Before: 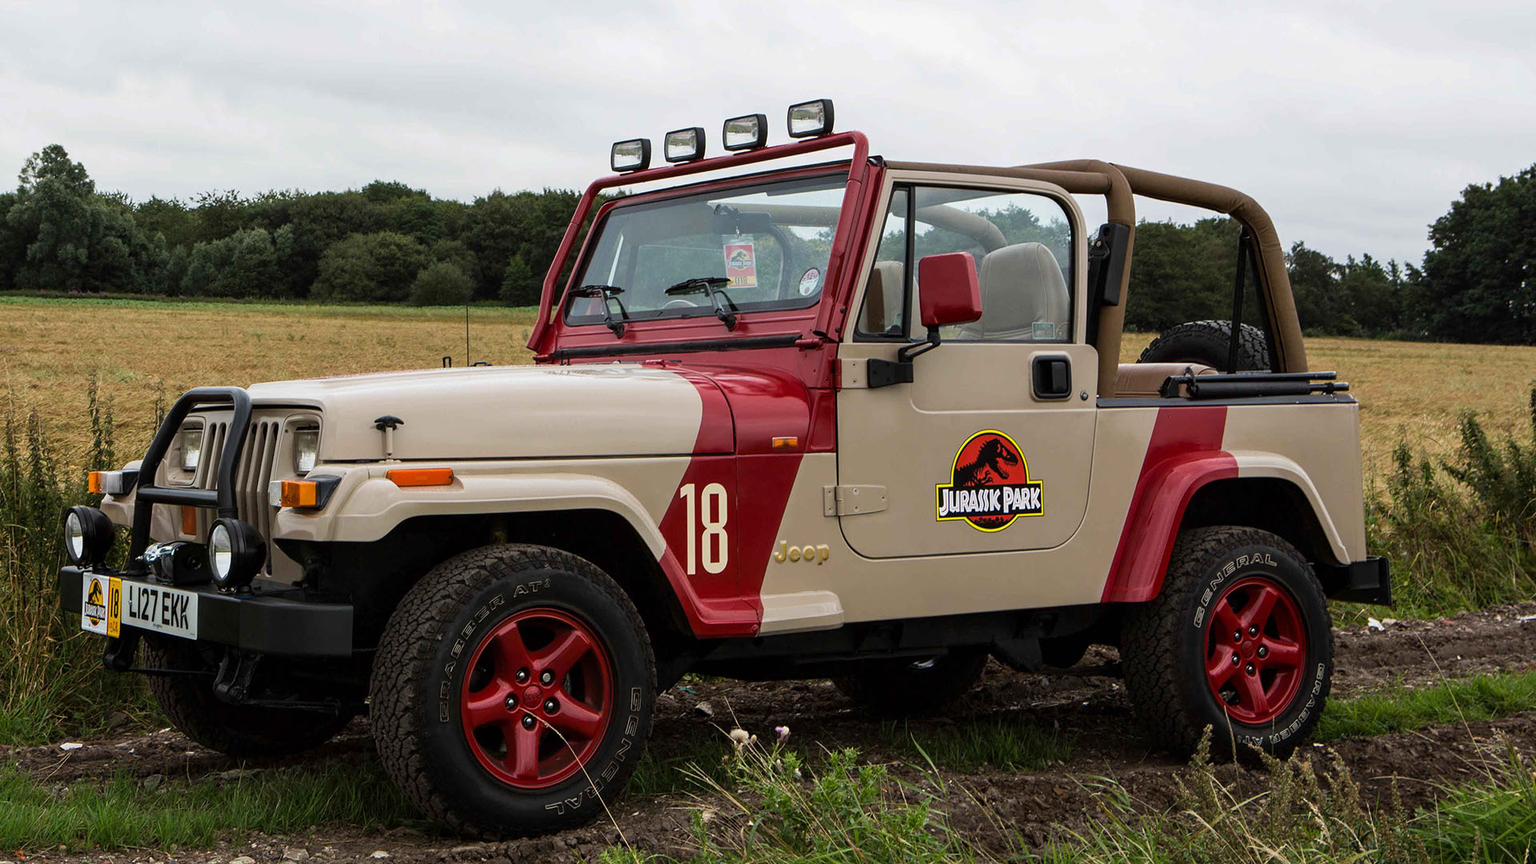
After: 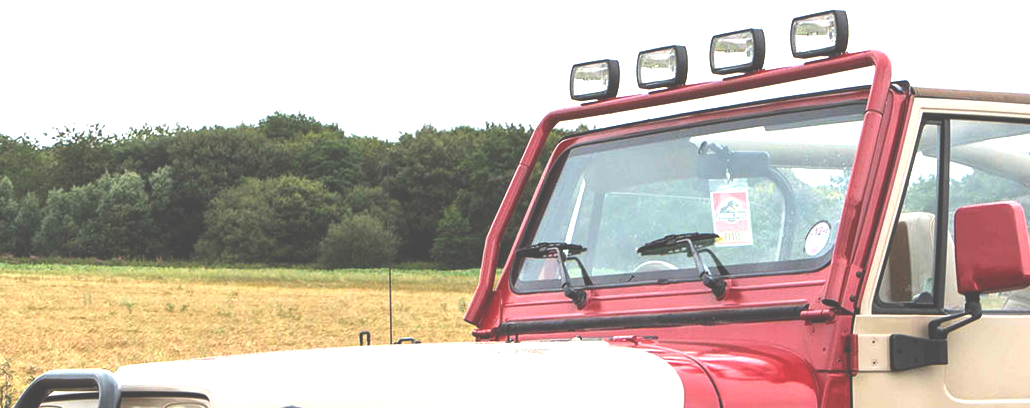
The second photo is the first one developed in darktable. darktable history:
exposure: black level correction -0.023, exposure 1.397 EV, compensate highlight preservation false
crop: left 10.121%, top 10.631%, right 36.218%, bottom 51.526%
